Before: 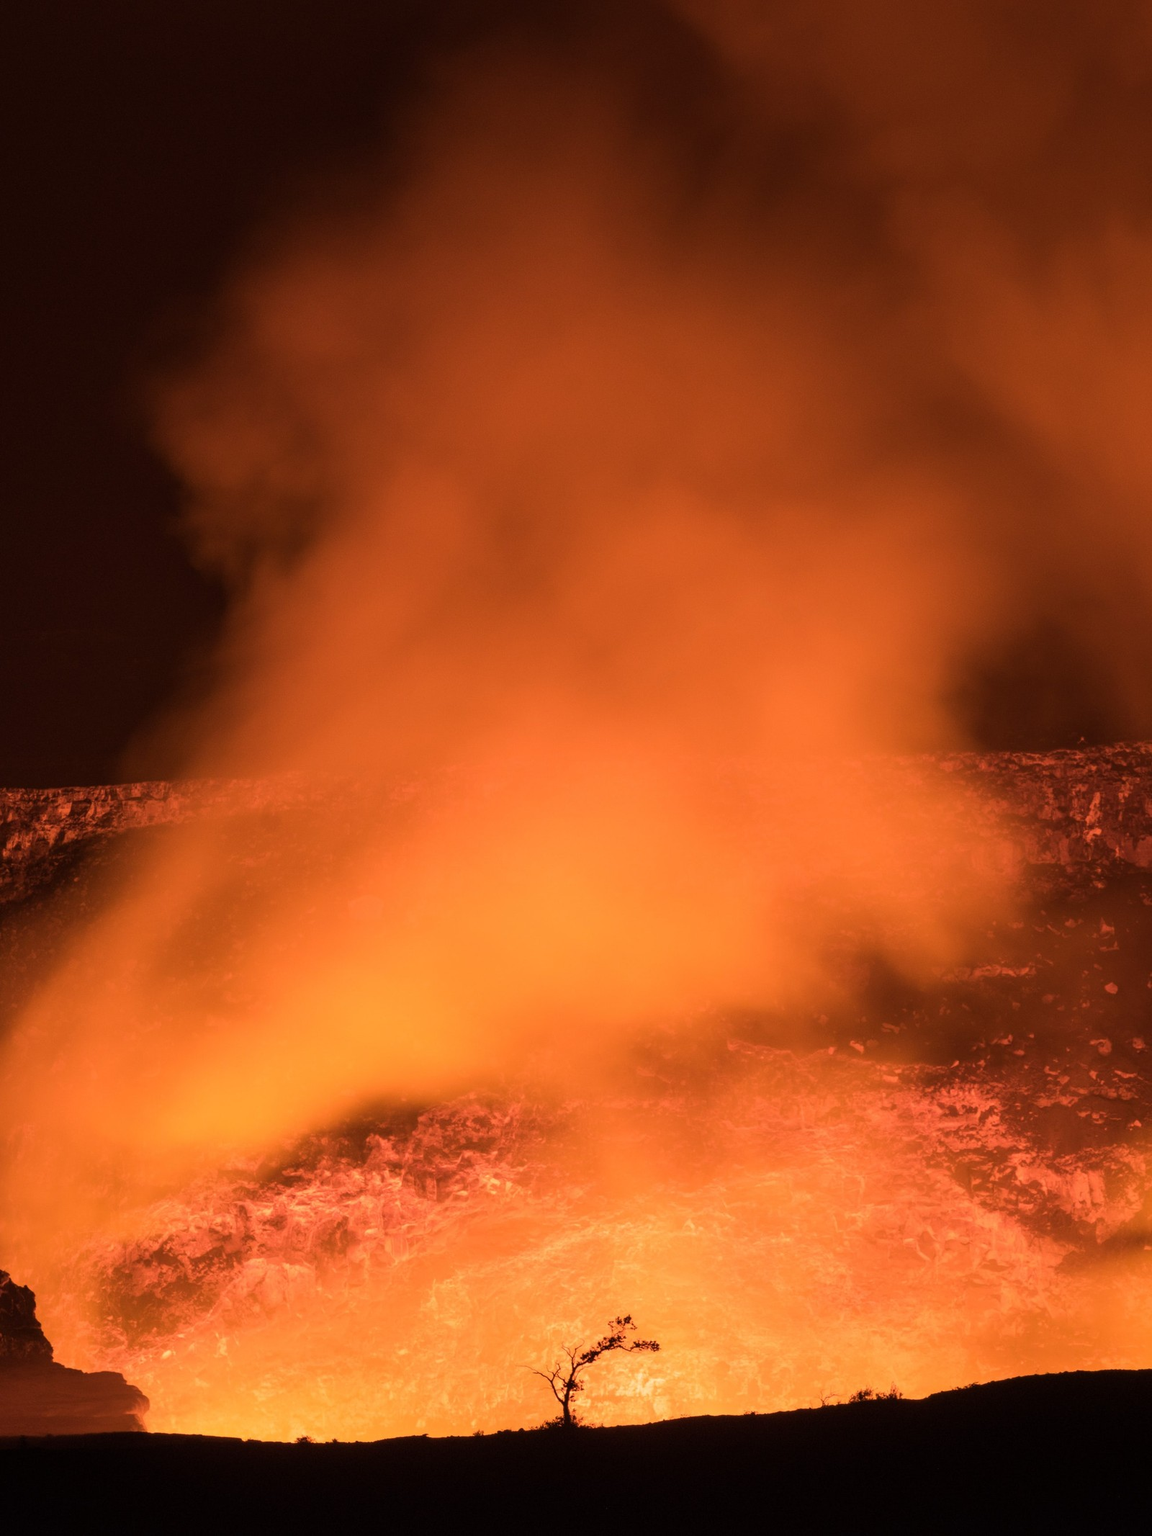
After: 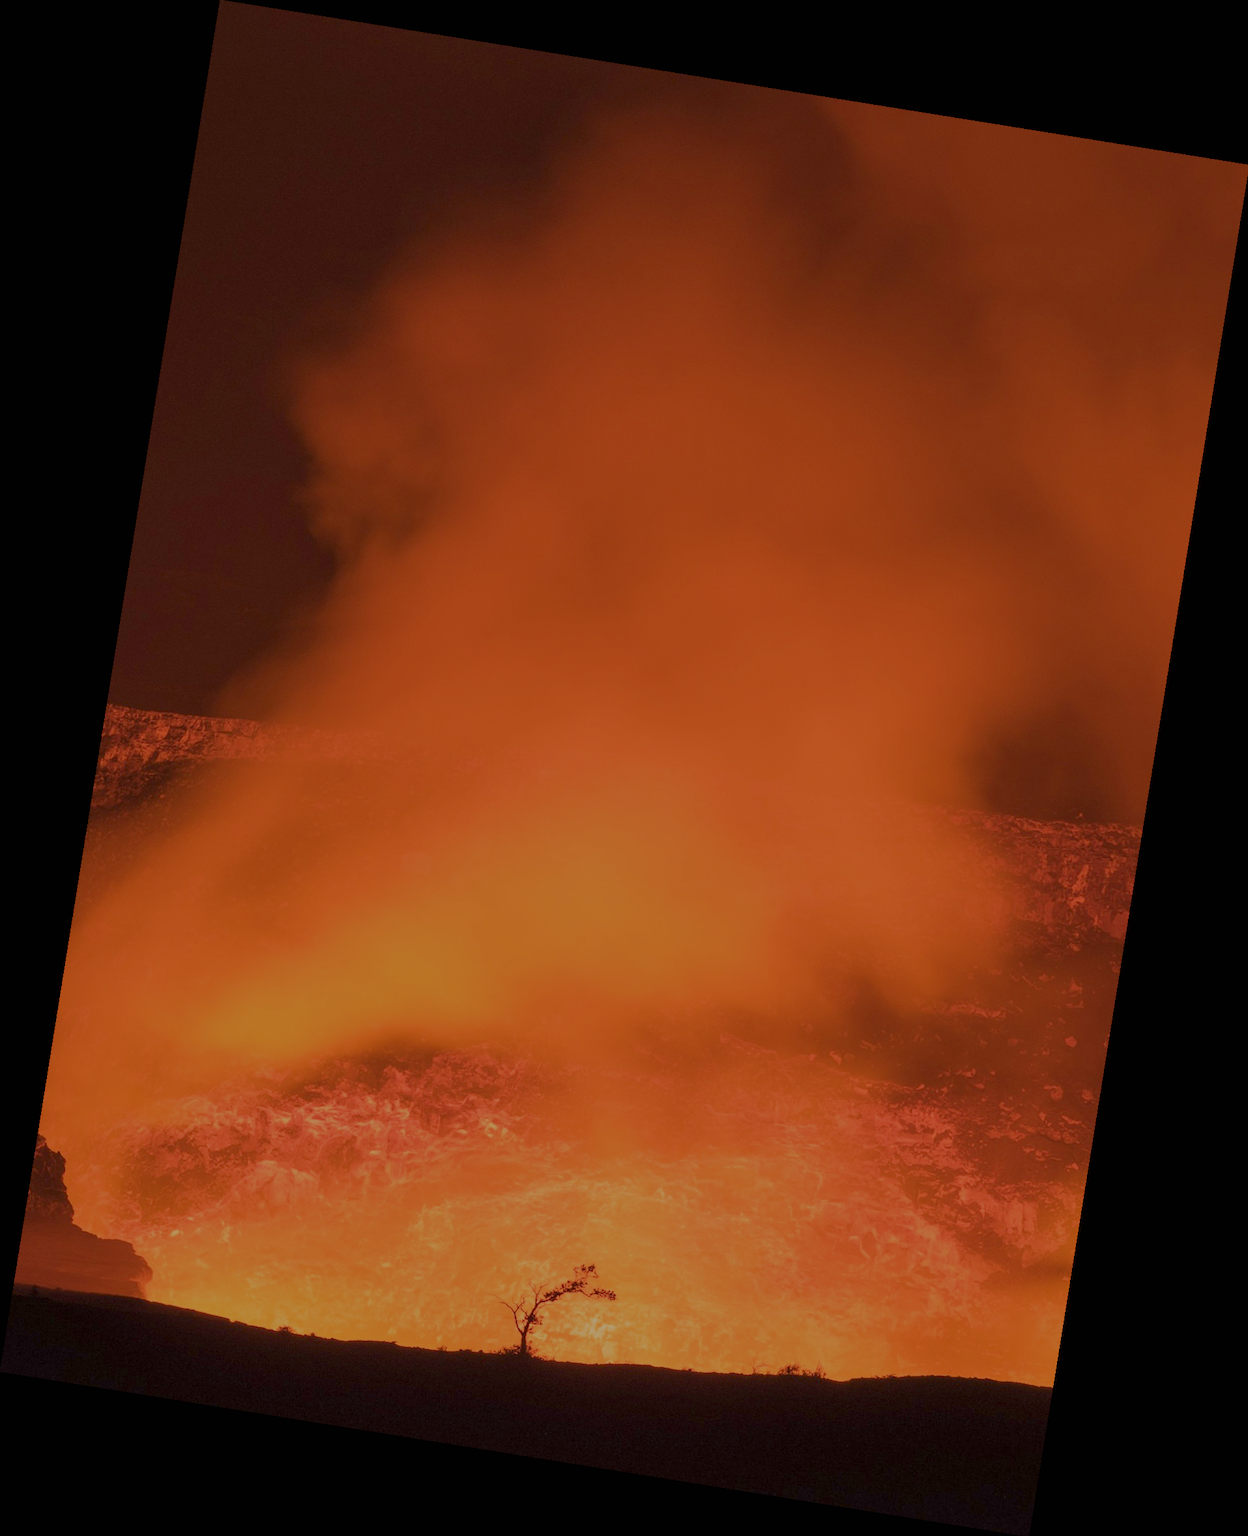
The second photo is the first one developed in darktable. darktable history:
filmic rgb: black relative exposure -14 EV, white relative exposure 8 EV, threshold 3 EV, hardness 3.74, latitude 50%, contrast 0.5, color science v5 (2021), contrast in shadows safe, contrast in highlights safe, enable highlight reconstruction true
rotate and perspective: rotation 9.12°, automatic cropping off
